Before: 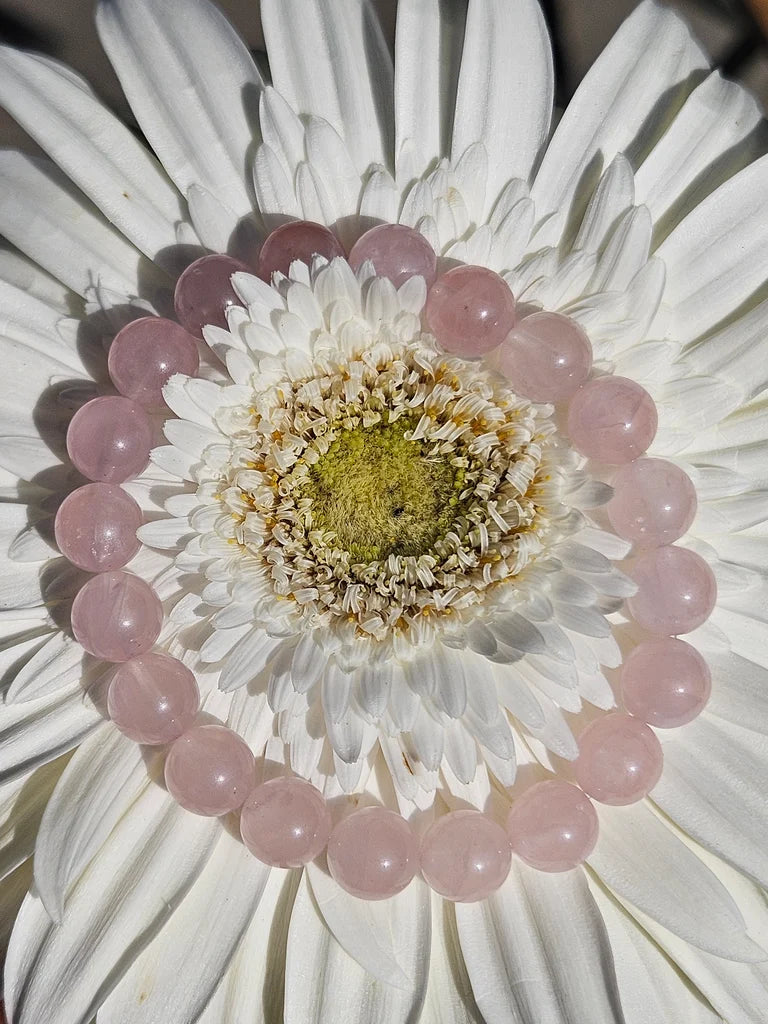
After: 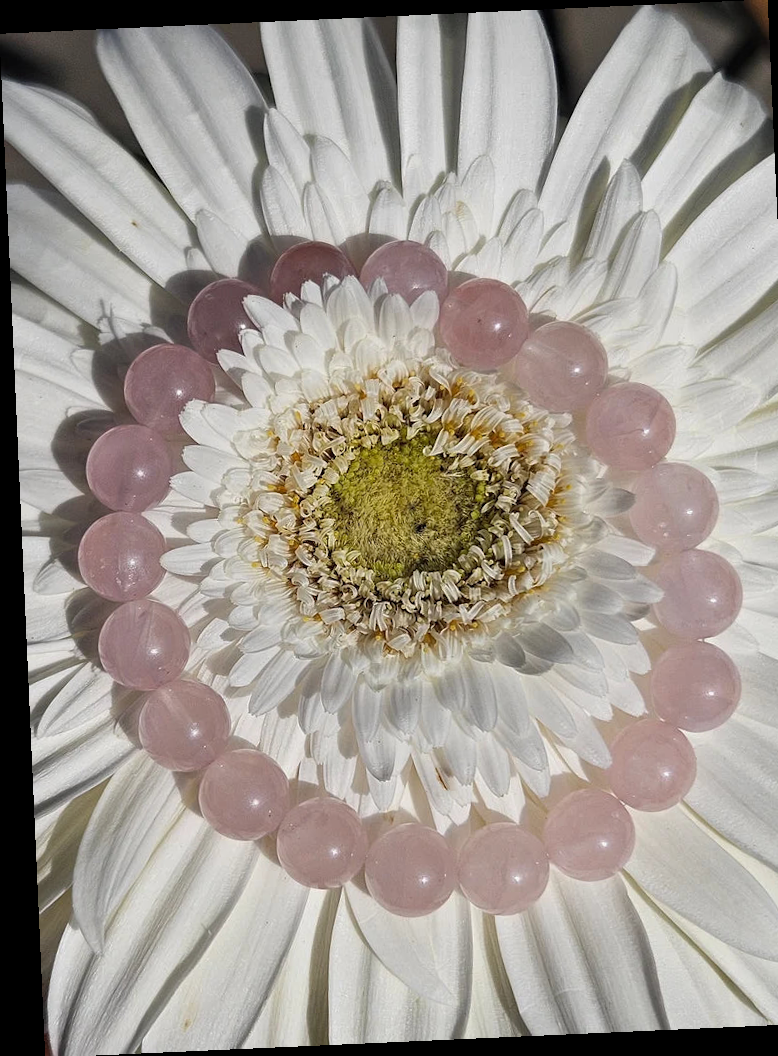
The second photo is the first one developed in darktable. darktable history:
crop: right 4.126%, bottom 0.031%
rotate and perspective: rotation -2.56°, automatic cropping off
base curve: curves: ch0 [(0, 0) (0.303, 0.277) (1, 1)]
